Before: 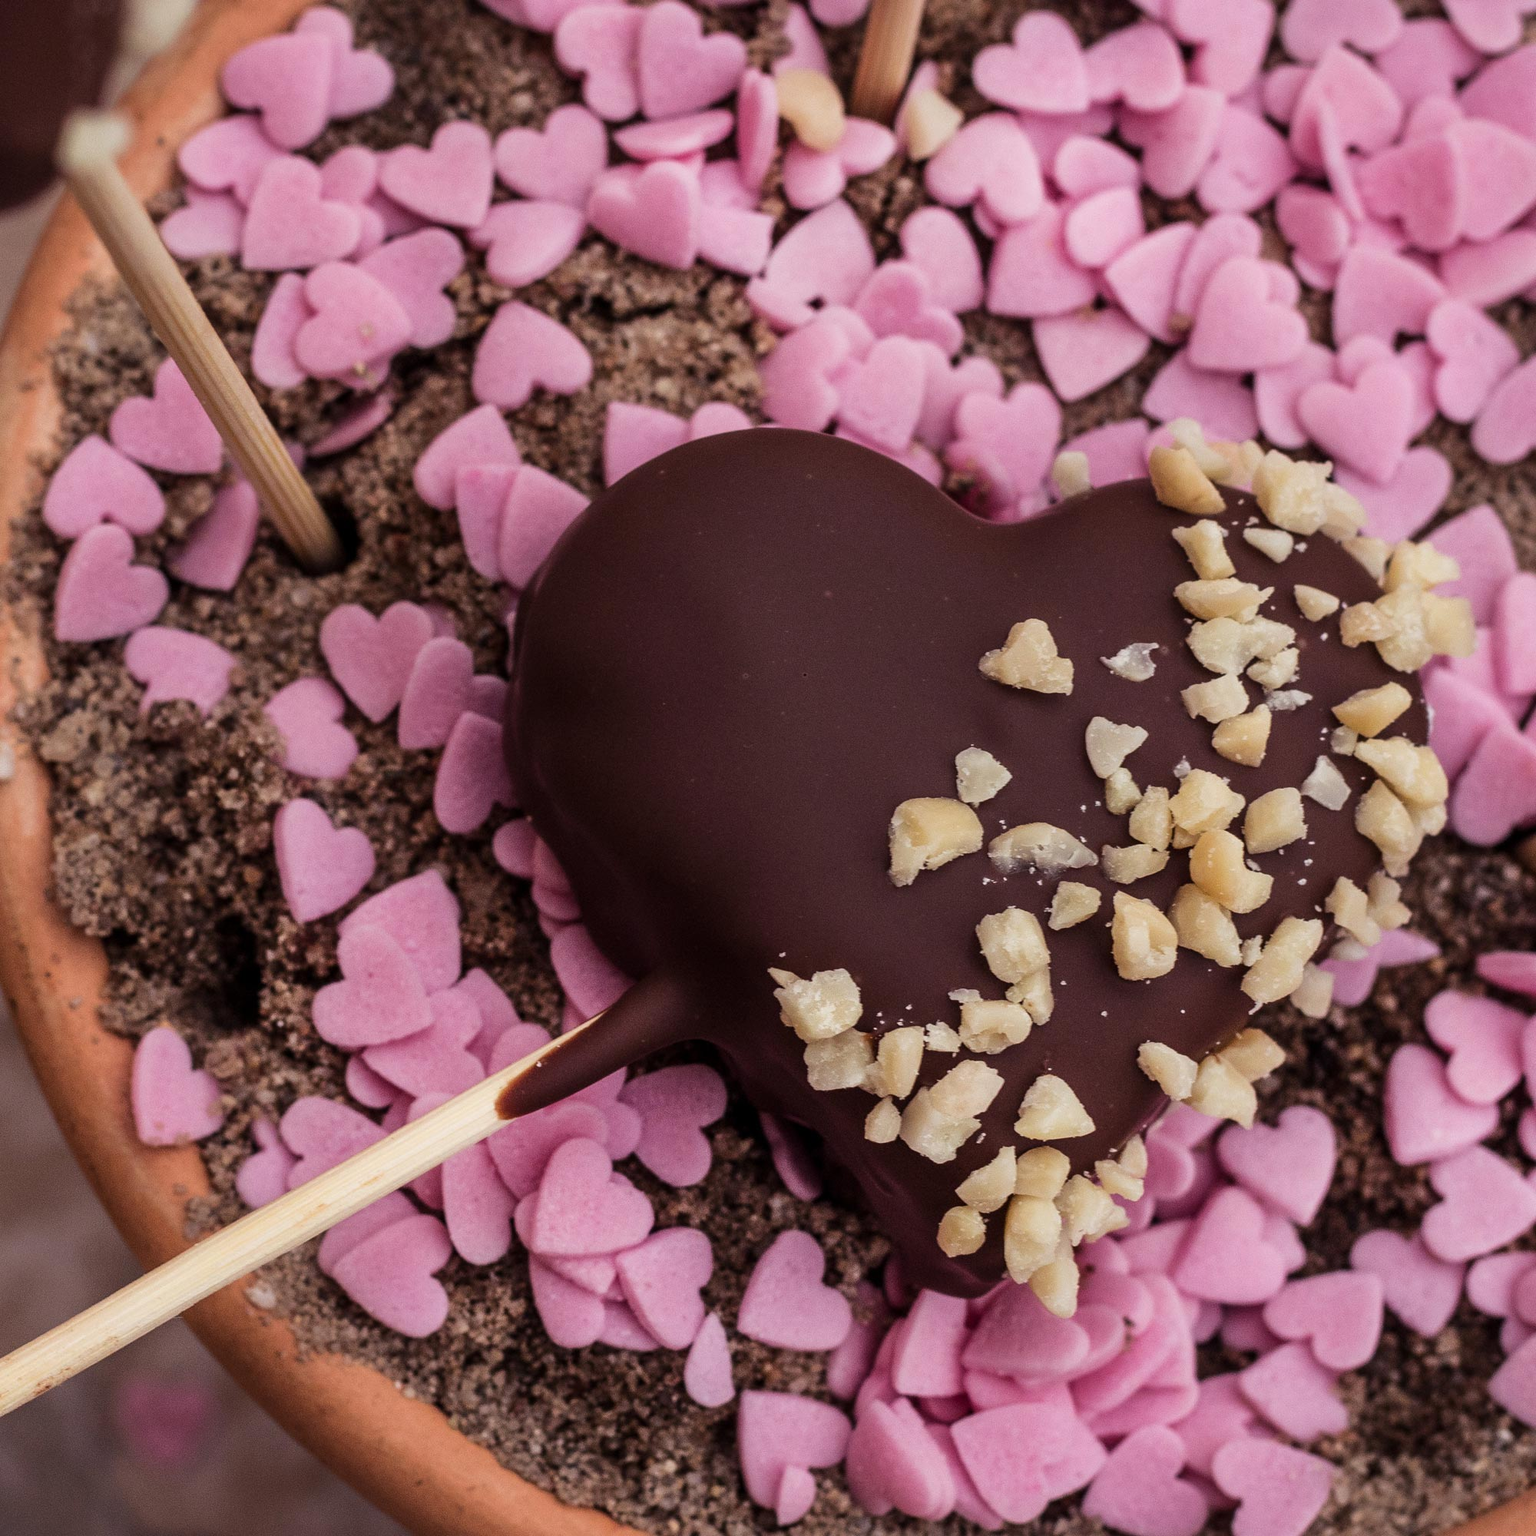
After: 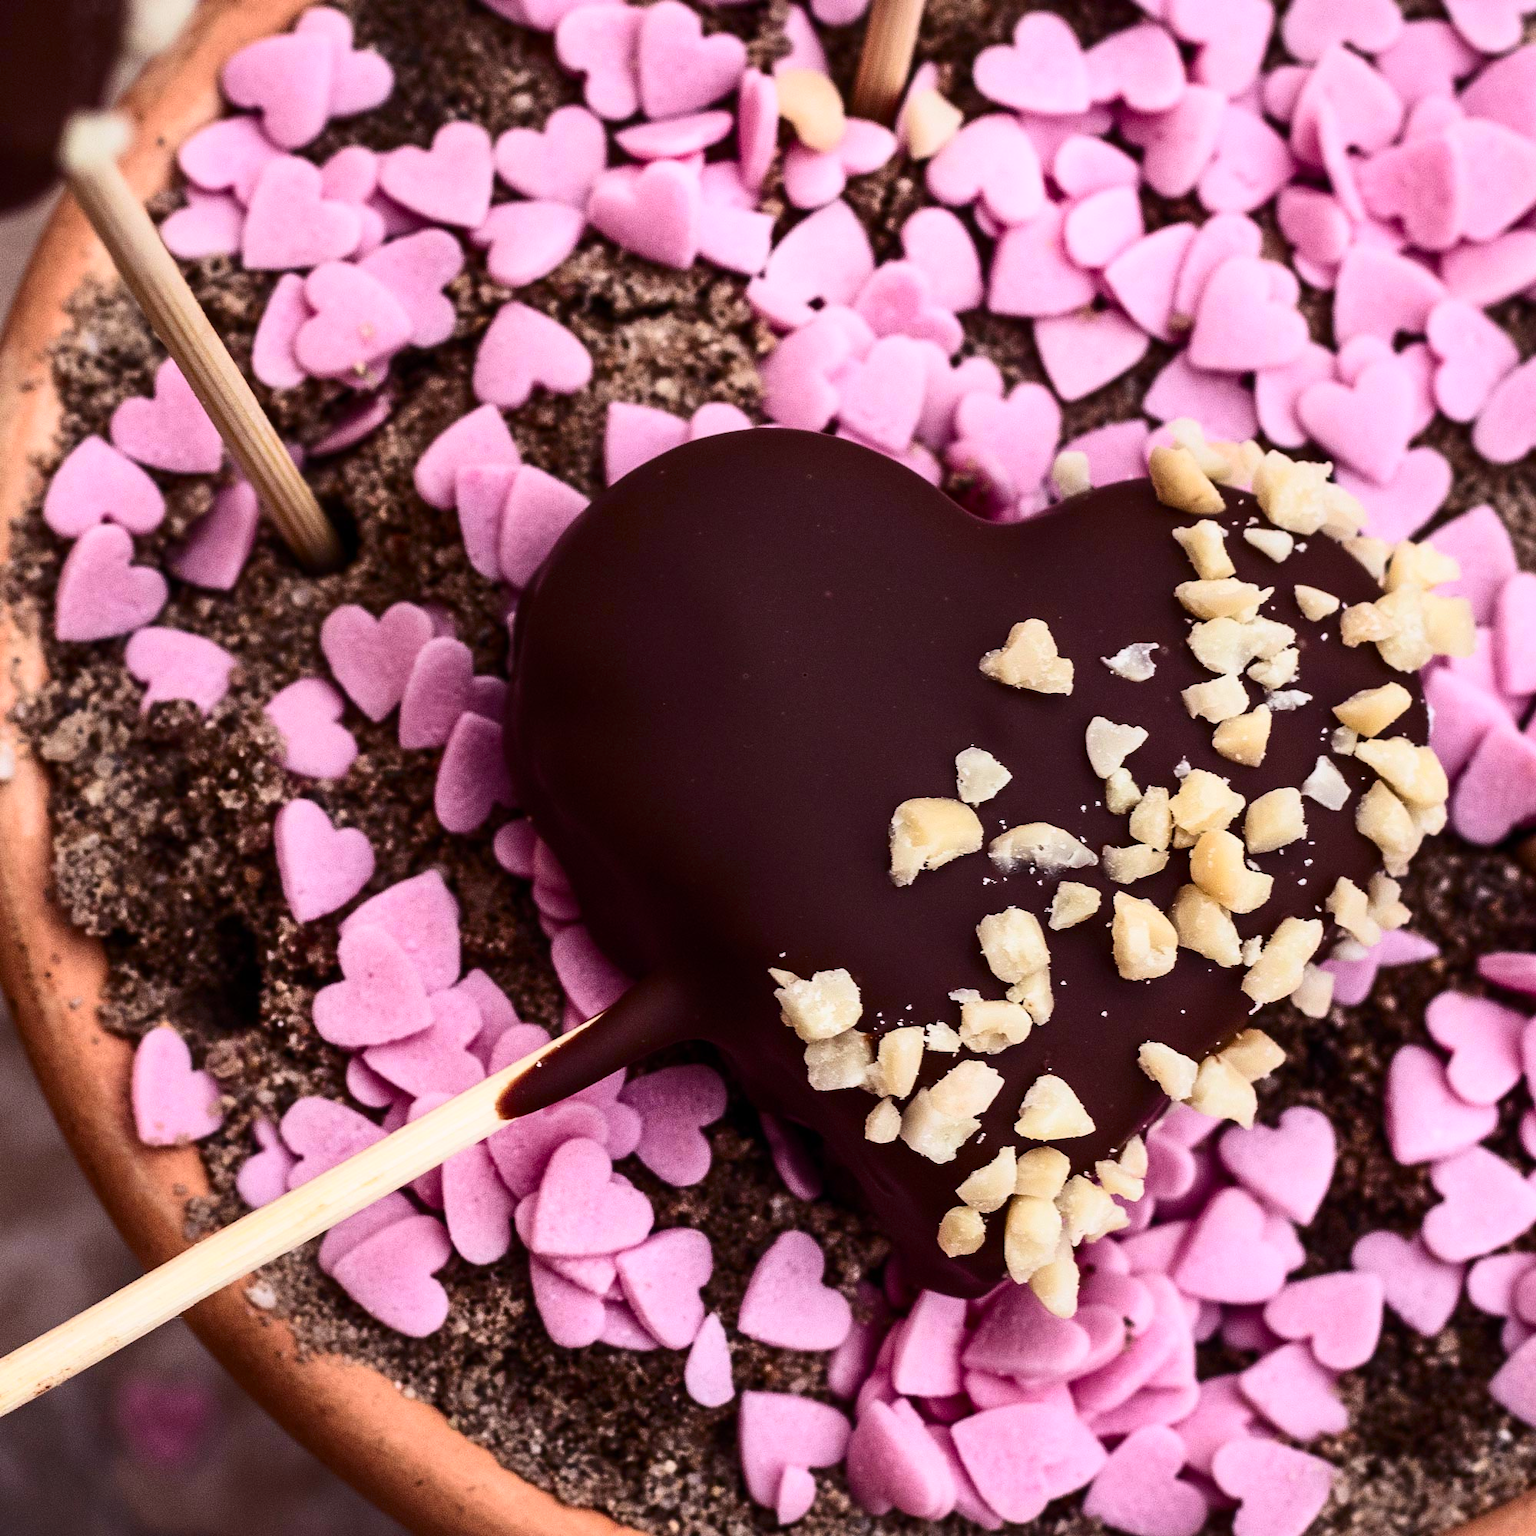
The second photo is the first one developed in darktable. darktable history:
color calibration: gray › normalize channels true, x 0.356, y 0.367, temperature 4696.03 K, gamut compression 0.01
contrast brightness saturation: contrast 0.395, brightness 0.101, saturation 0.215
